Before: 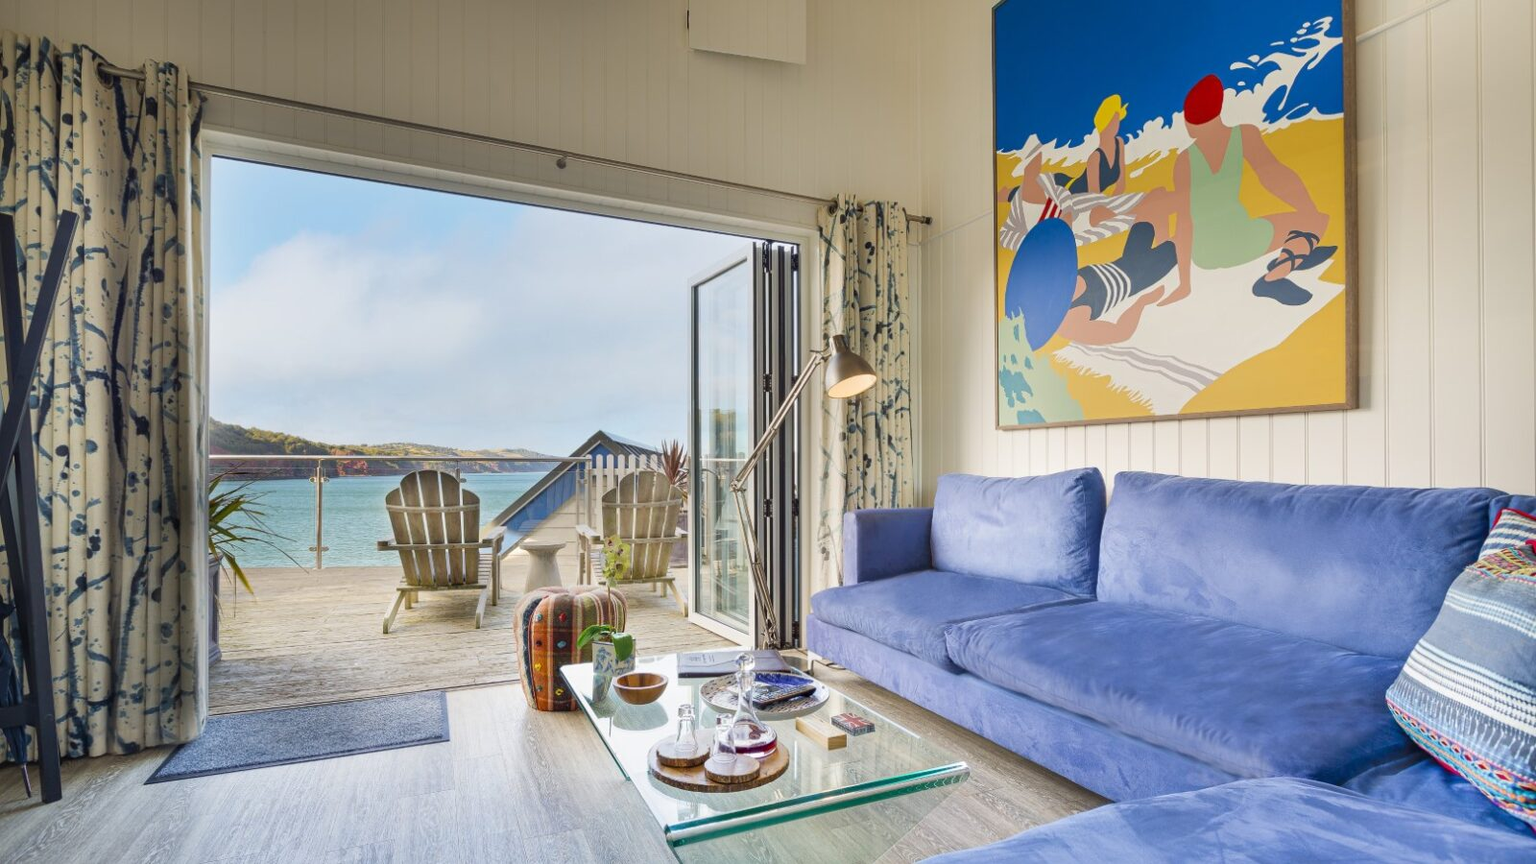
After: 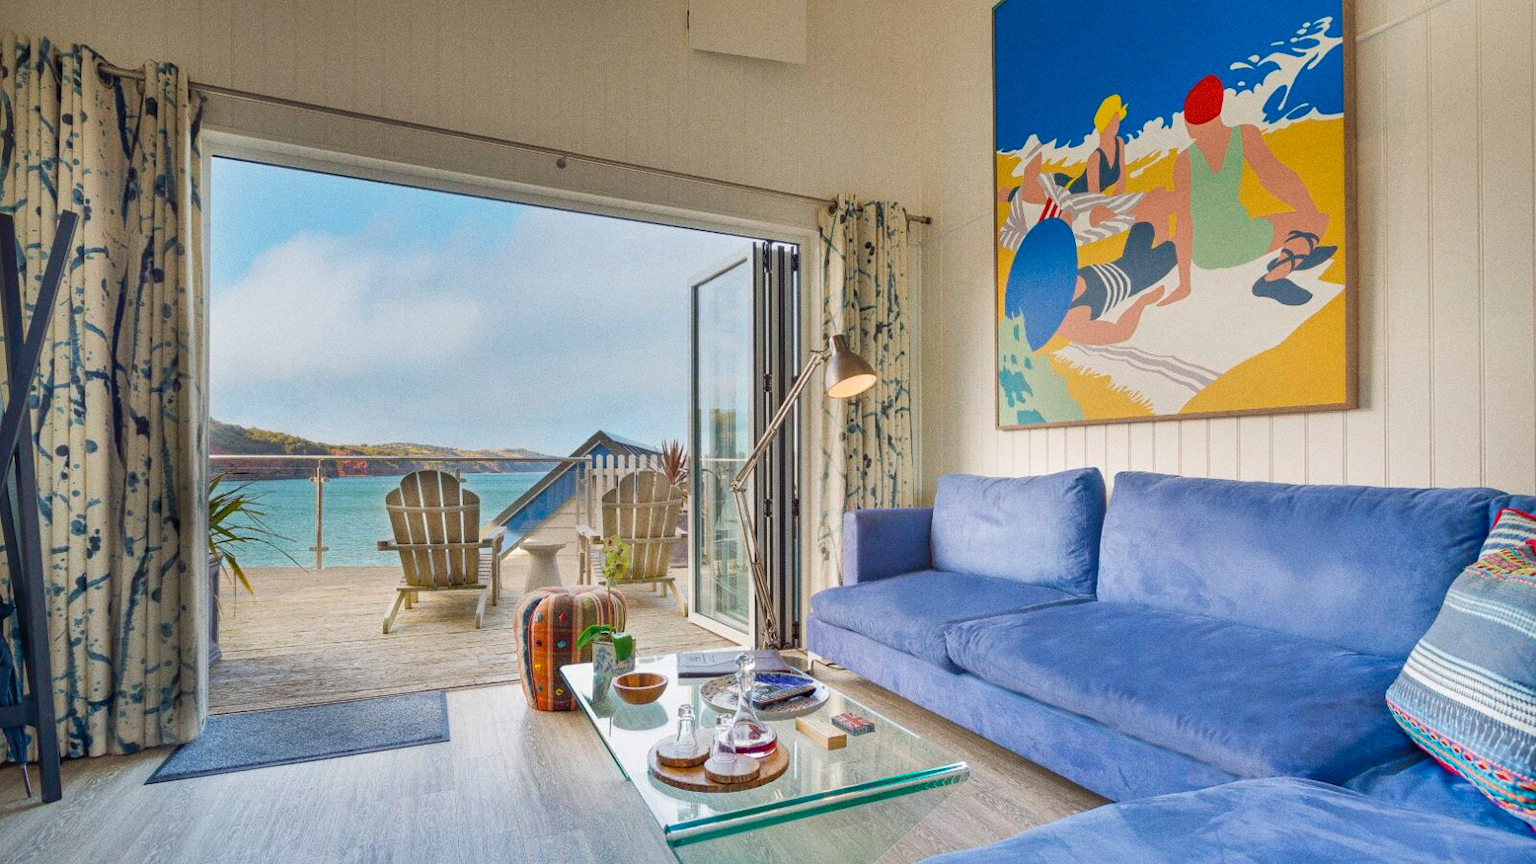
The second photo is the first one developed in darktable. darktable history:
shadows and highlights: on, module defaults
grain: coarseness 0.47 ISO
